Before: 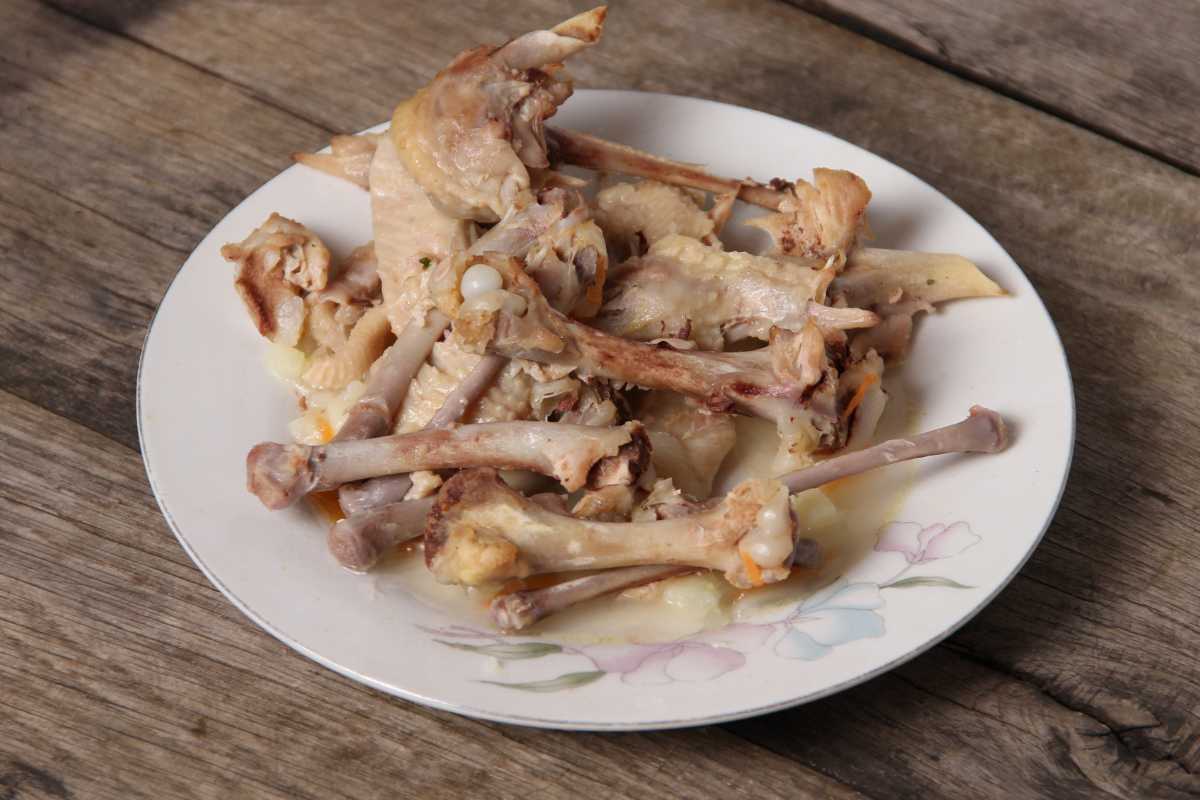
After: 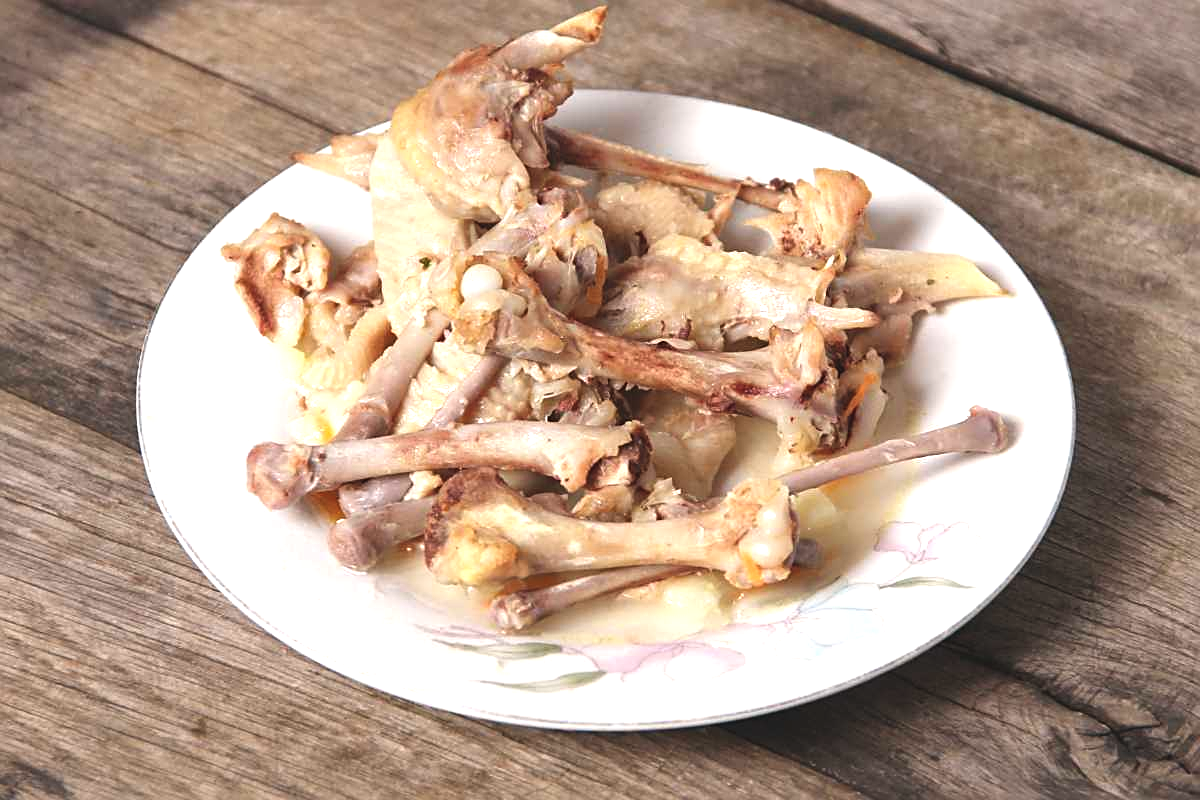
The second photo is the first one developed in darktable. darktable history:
exposure: black level correction -0.005, exposure 1 EV, compensate highlight preservation false
sharpen: on, module defaults
